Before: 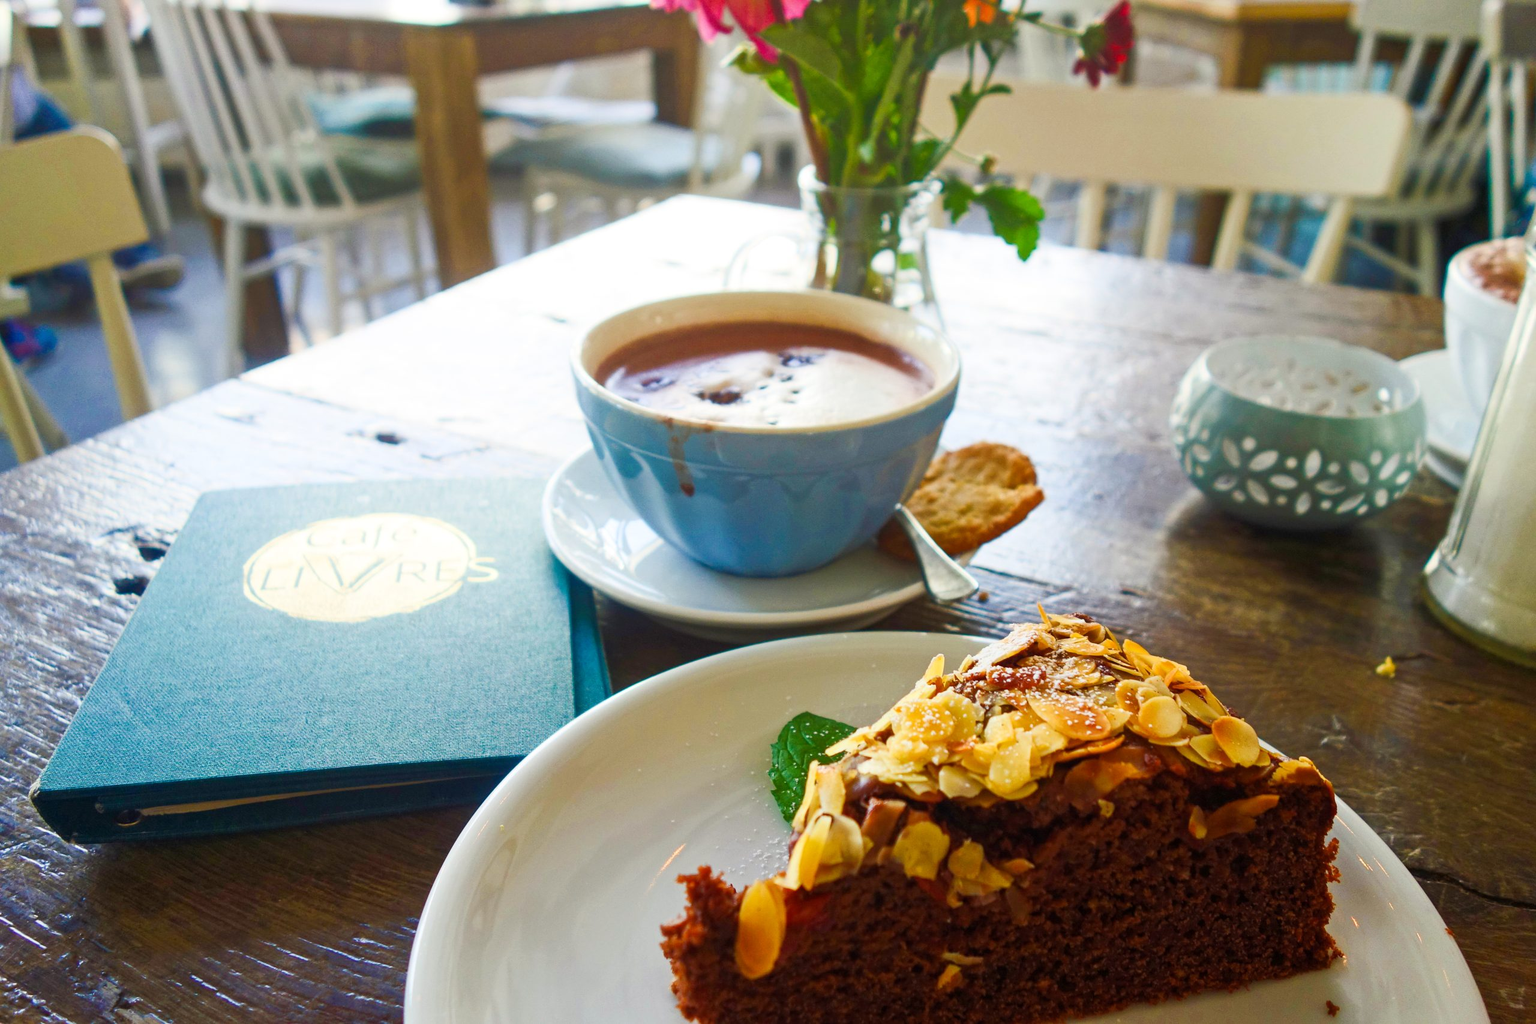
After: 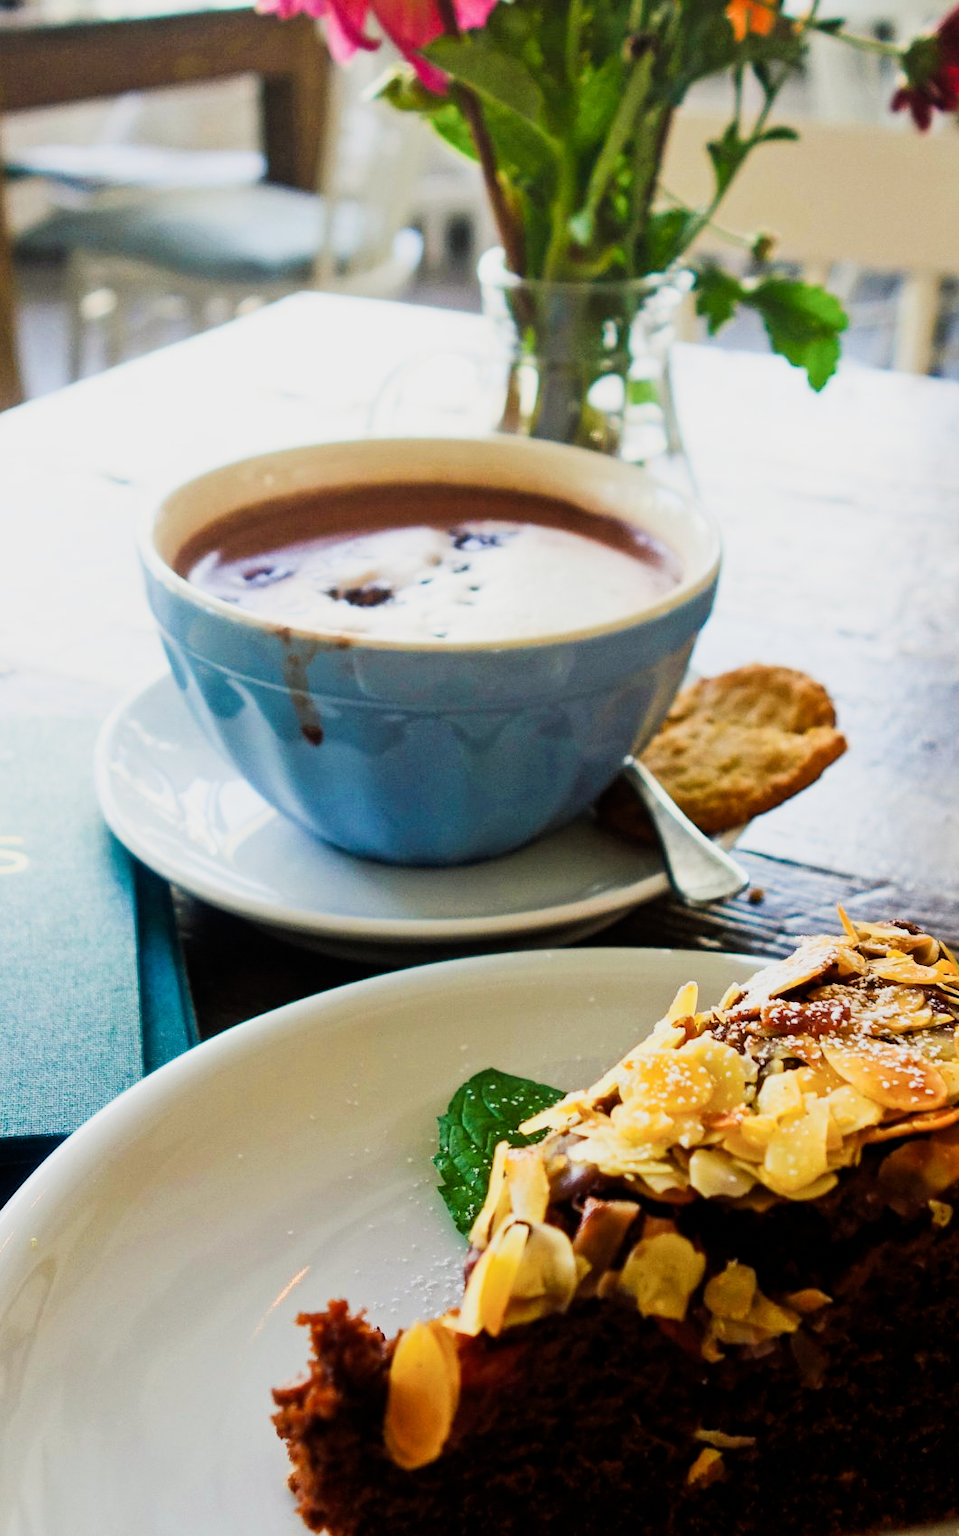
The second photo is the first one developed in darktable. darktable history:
filmic rgb: black relative exposure -5 EV, white relative exposure 3.5 EV, hardness 3.19, contrast 1.4, highlights saturation mix -50%
crop: left 31.229%, right 27.105%
